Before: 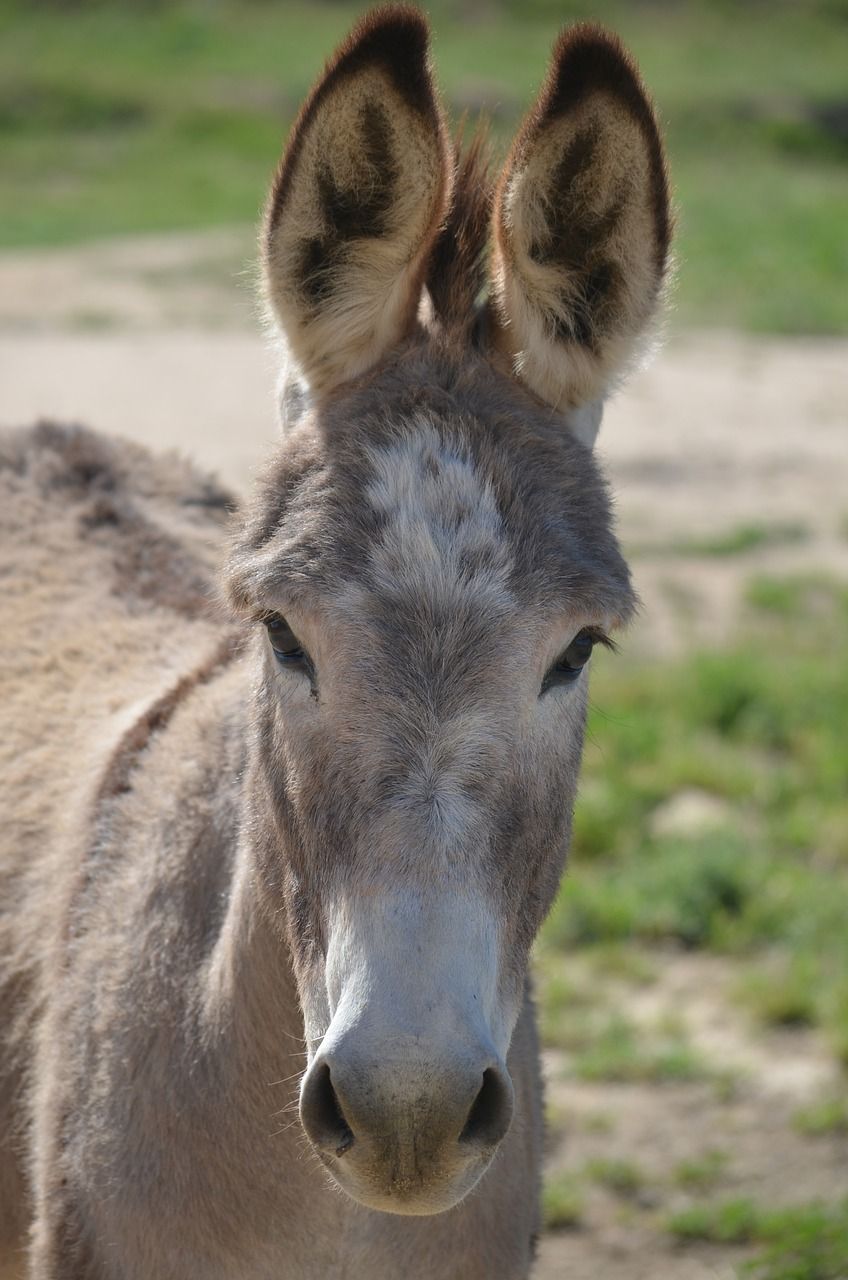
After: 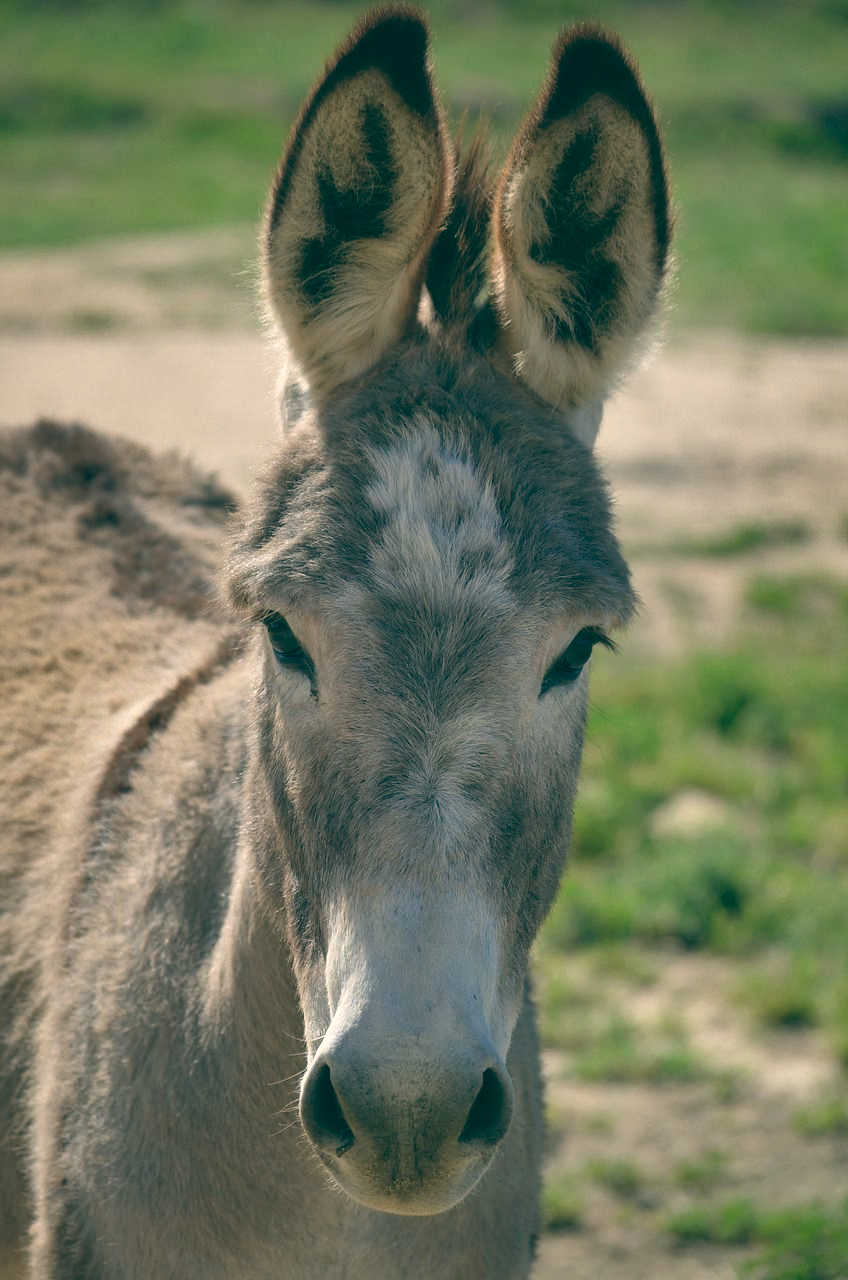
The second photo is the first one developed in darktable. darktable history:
shadows and highlights: shadows 24.5, highlights -78.15, soften with gaussian
color balance: lift [1.005, 0.99, 1.007, 1.01], gamma [1, 0.979, 1.011, 1.021], gain [0.923, 1.098, 1.025, 0.902], input saturation 90.45%, contrast 7.73%, output saturation 105.91%
